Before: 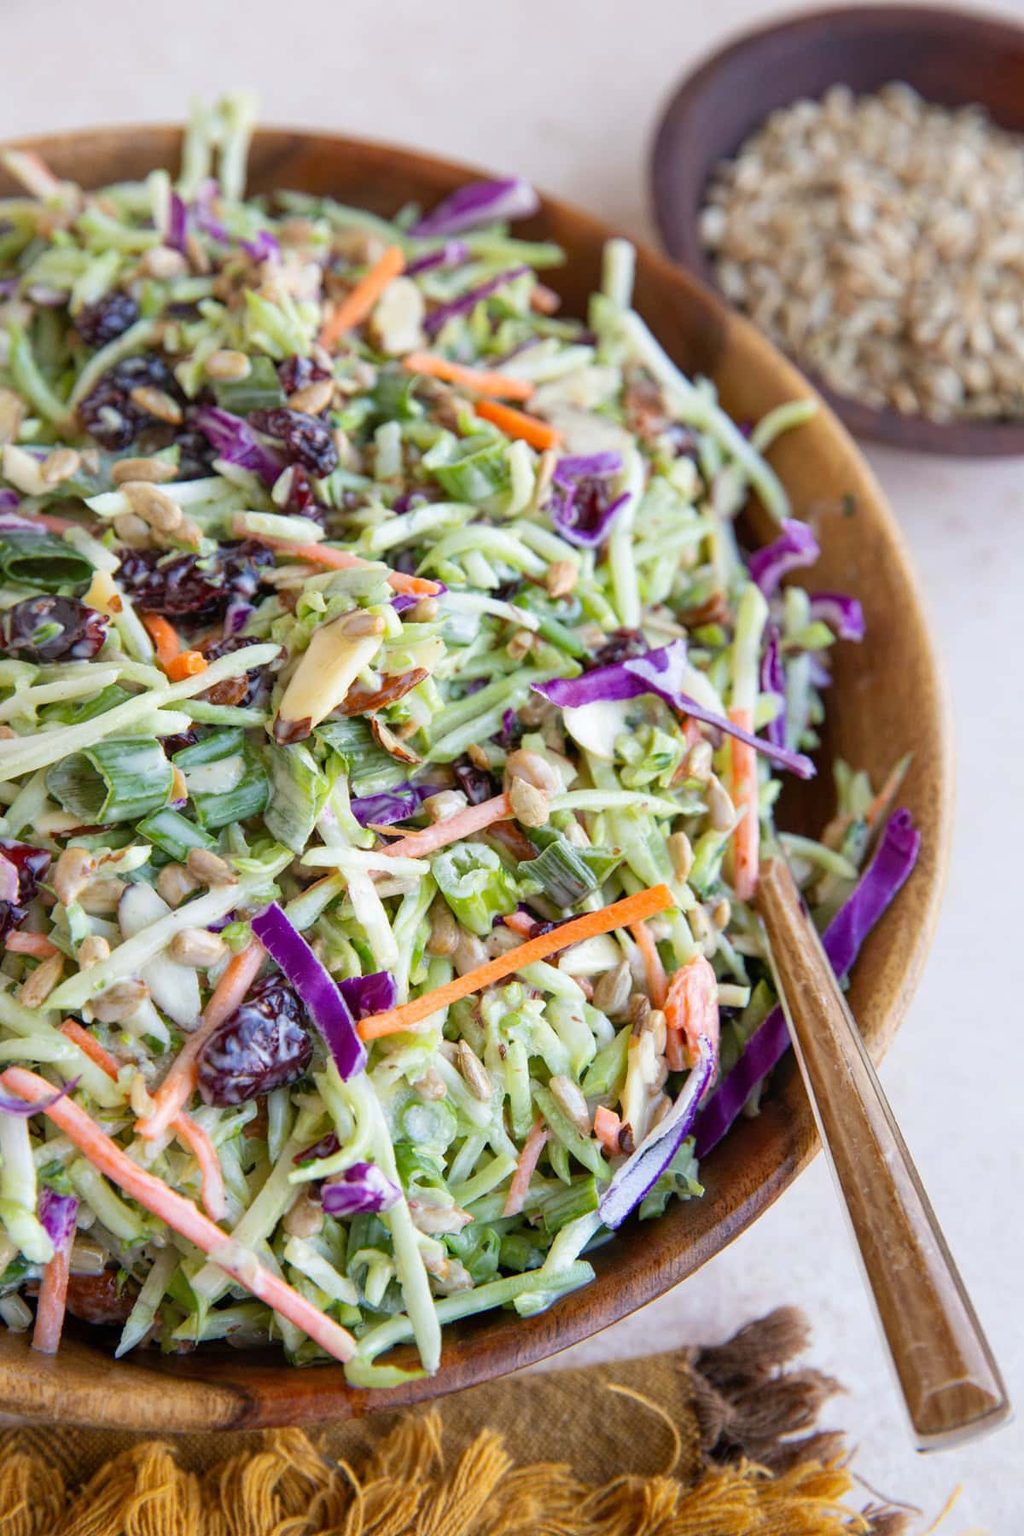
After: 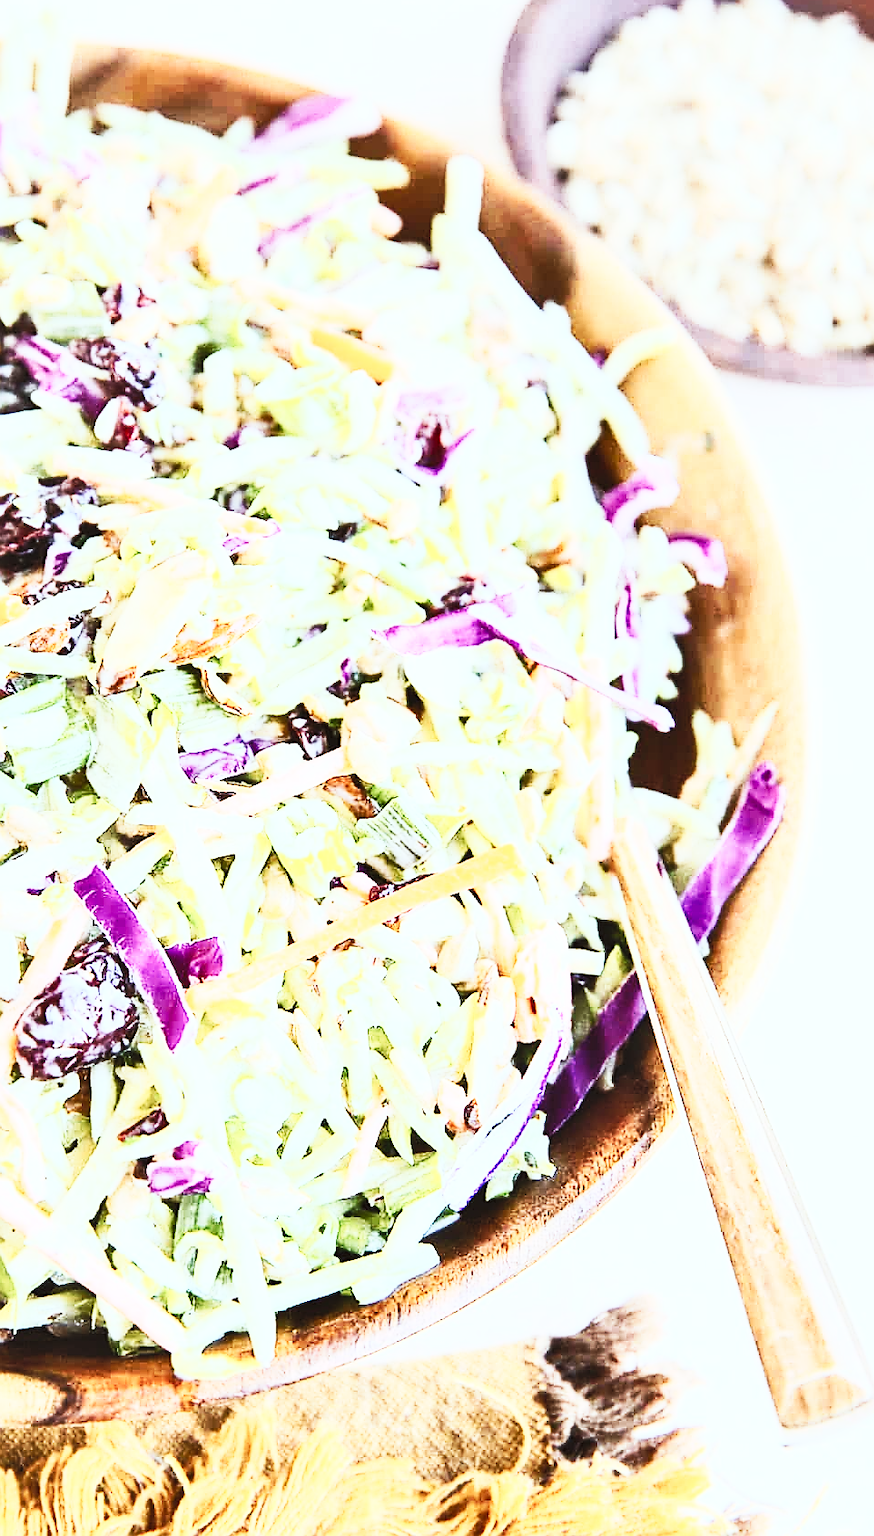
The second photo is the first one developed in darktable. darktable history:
sharpen: radius 1.369, amount 1.238, threshold 0.749
contrast brightness saturation: contrast 0.441, brightness 0.548, saturation -0.195
crop and rotate: left 17.908%, top 5.961%, right 1.759%
color correction: highlights a* -2.89, highlights b* -2.18, shadows a* 2.11, shadows b* 2.82
tone equalizer: -7 EV 0.146 EV, -6 EV 0.612 EV, -5 EV 1.15 EV, -4 EV 1.37 EV, -3 EV 1.15 EV, -2 EV 0.6 EV, -1 EV 0.167 EV, edges refinement/feathering 500, mask exposure compensation -1.57 EV, preserve details guided filter
tone curve: curves: ch0 [(0, 0.058) (0.198, 0.188) (0.512, 0.582) (0.625, 0.754) (0.81, 0.934) (1, 1)], preserve colors none
shadows and highlights: shadows 20.93, highlights -35.81, soften with gaussian
